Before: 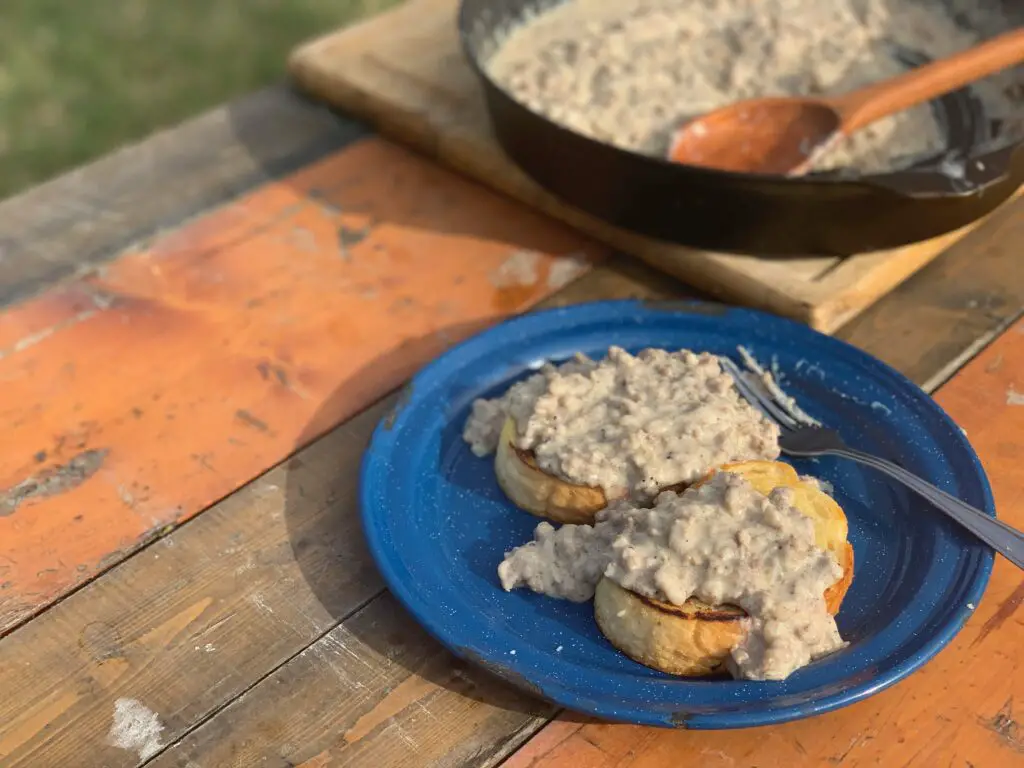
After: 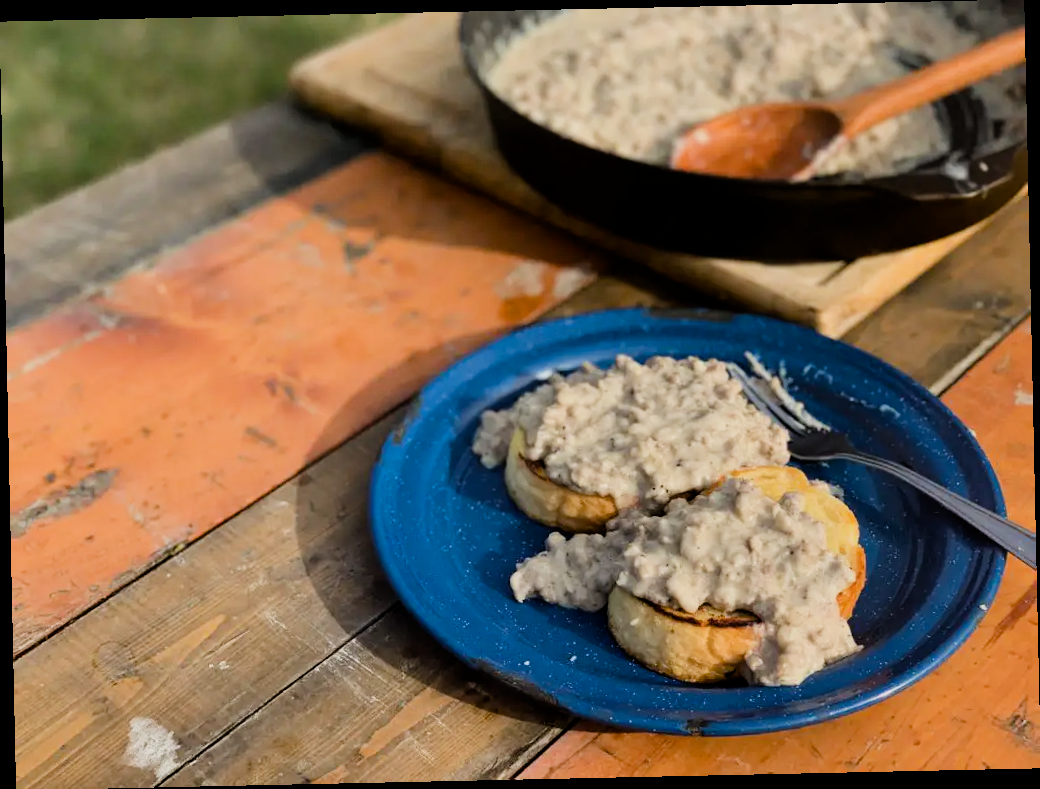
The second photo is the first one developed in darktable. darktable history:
contrast equalizer: octaves 7, y [[0.6 ×6], [0.55 ×6], [0 ×6], [0 ×6], [0 ×6]], mix 0.15
filmic rgb: black relative exposure -5 EV, hardness 2.88, contrast 1.3, highlights saturation mix -10%
color balance rgb: perceptual saturation grading › global saturation 20%, perceptual saturation grading › highlights -25%, perceptual saturation grading › shadows 25%
rotate and perspective: rotation -1.24°, automatic cropping off
